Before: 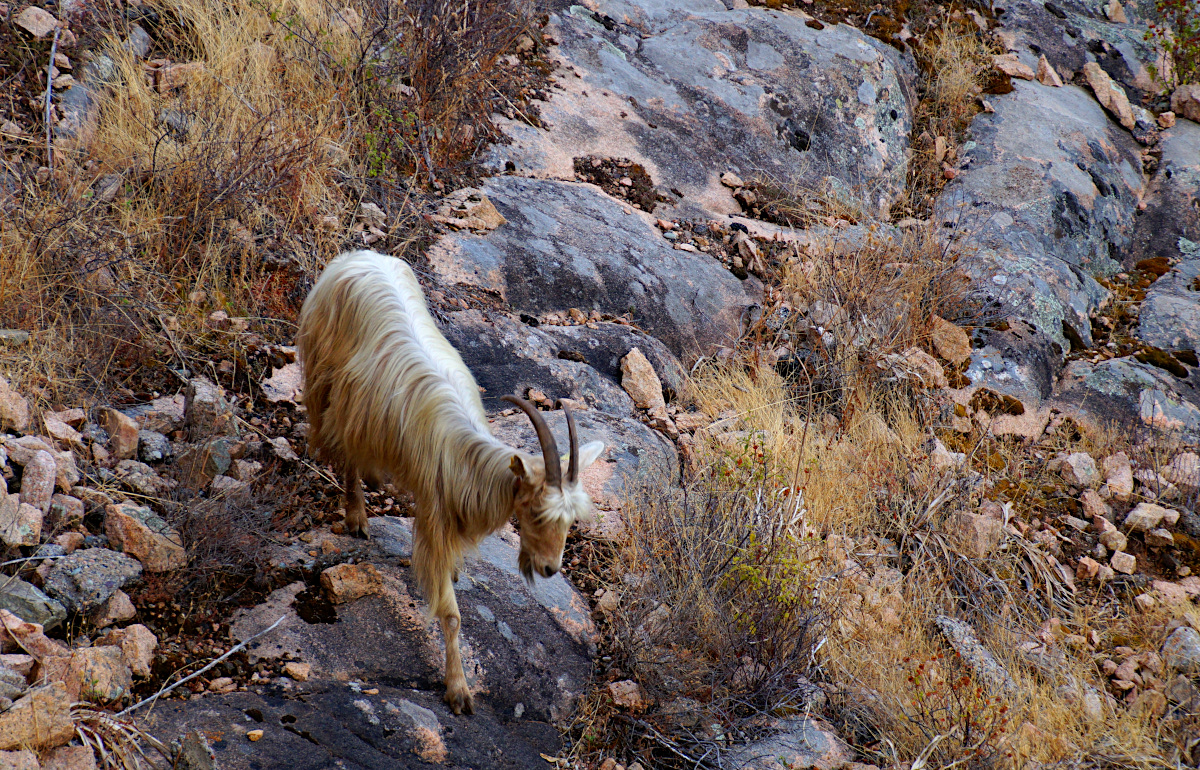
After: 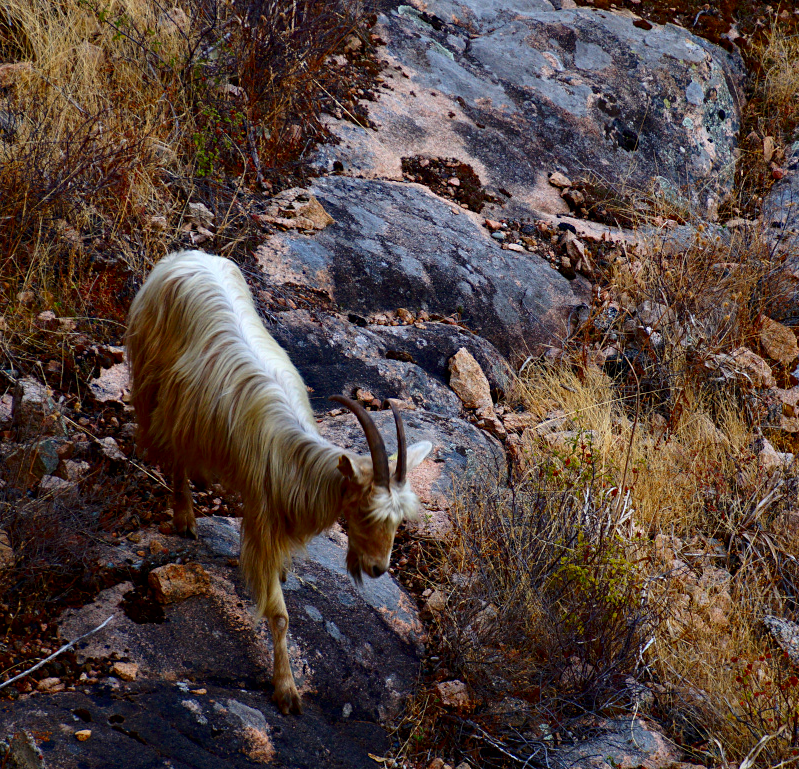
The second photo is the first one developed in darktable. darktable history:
crop and rotate: left 14.337%, right 19.042%
contrast brightness saturation: contrast 0.13, brightness -0.23, saturation 0.145
